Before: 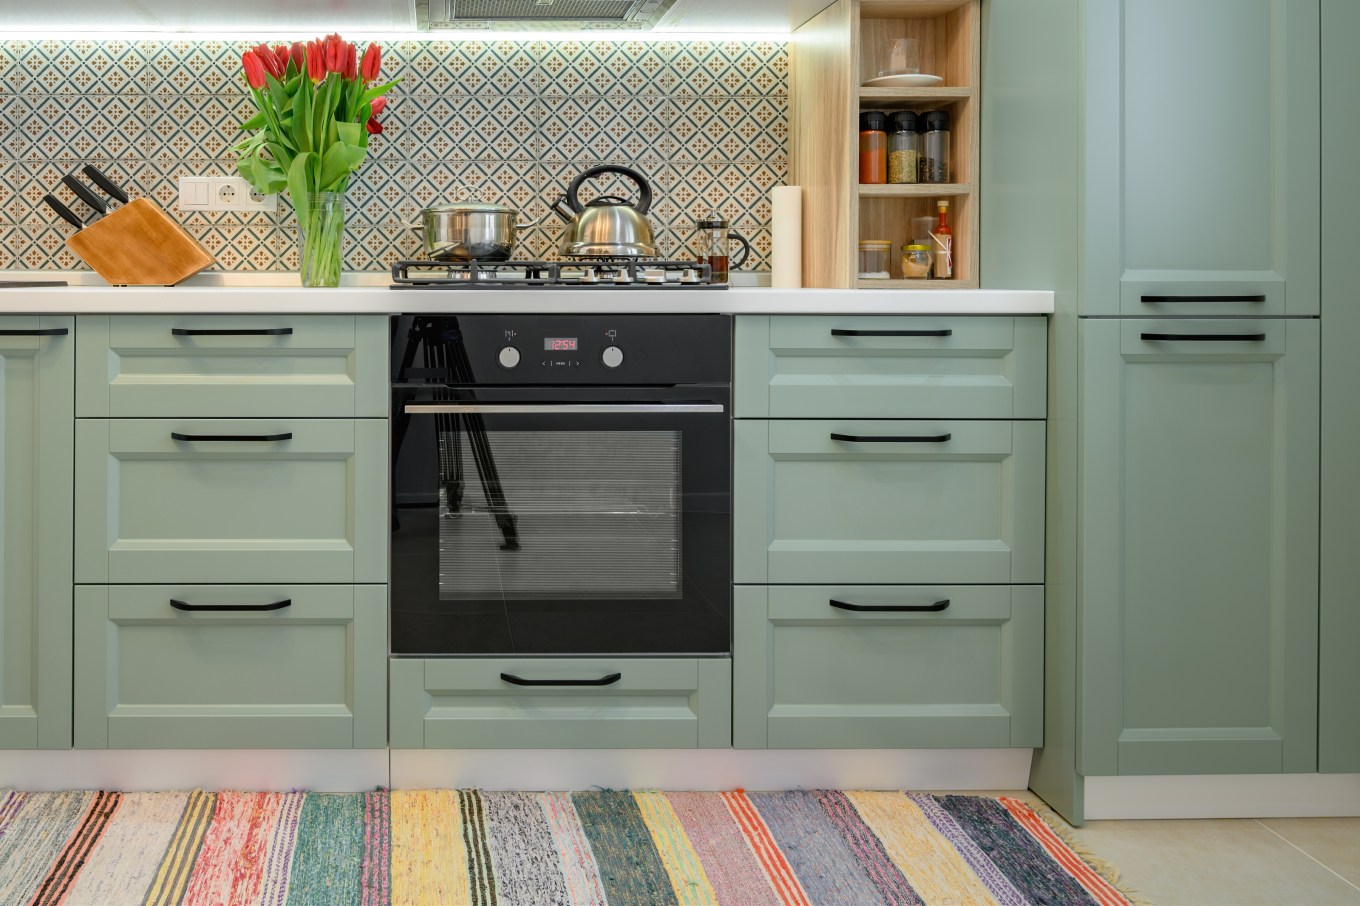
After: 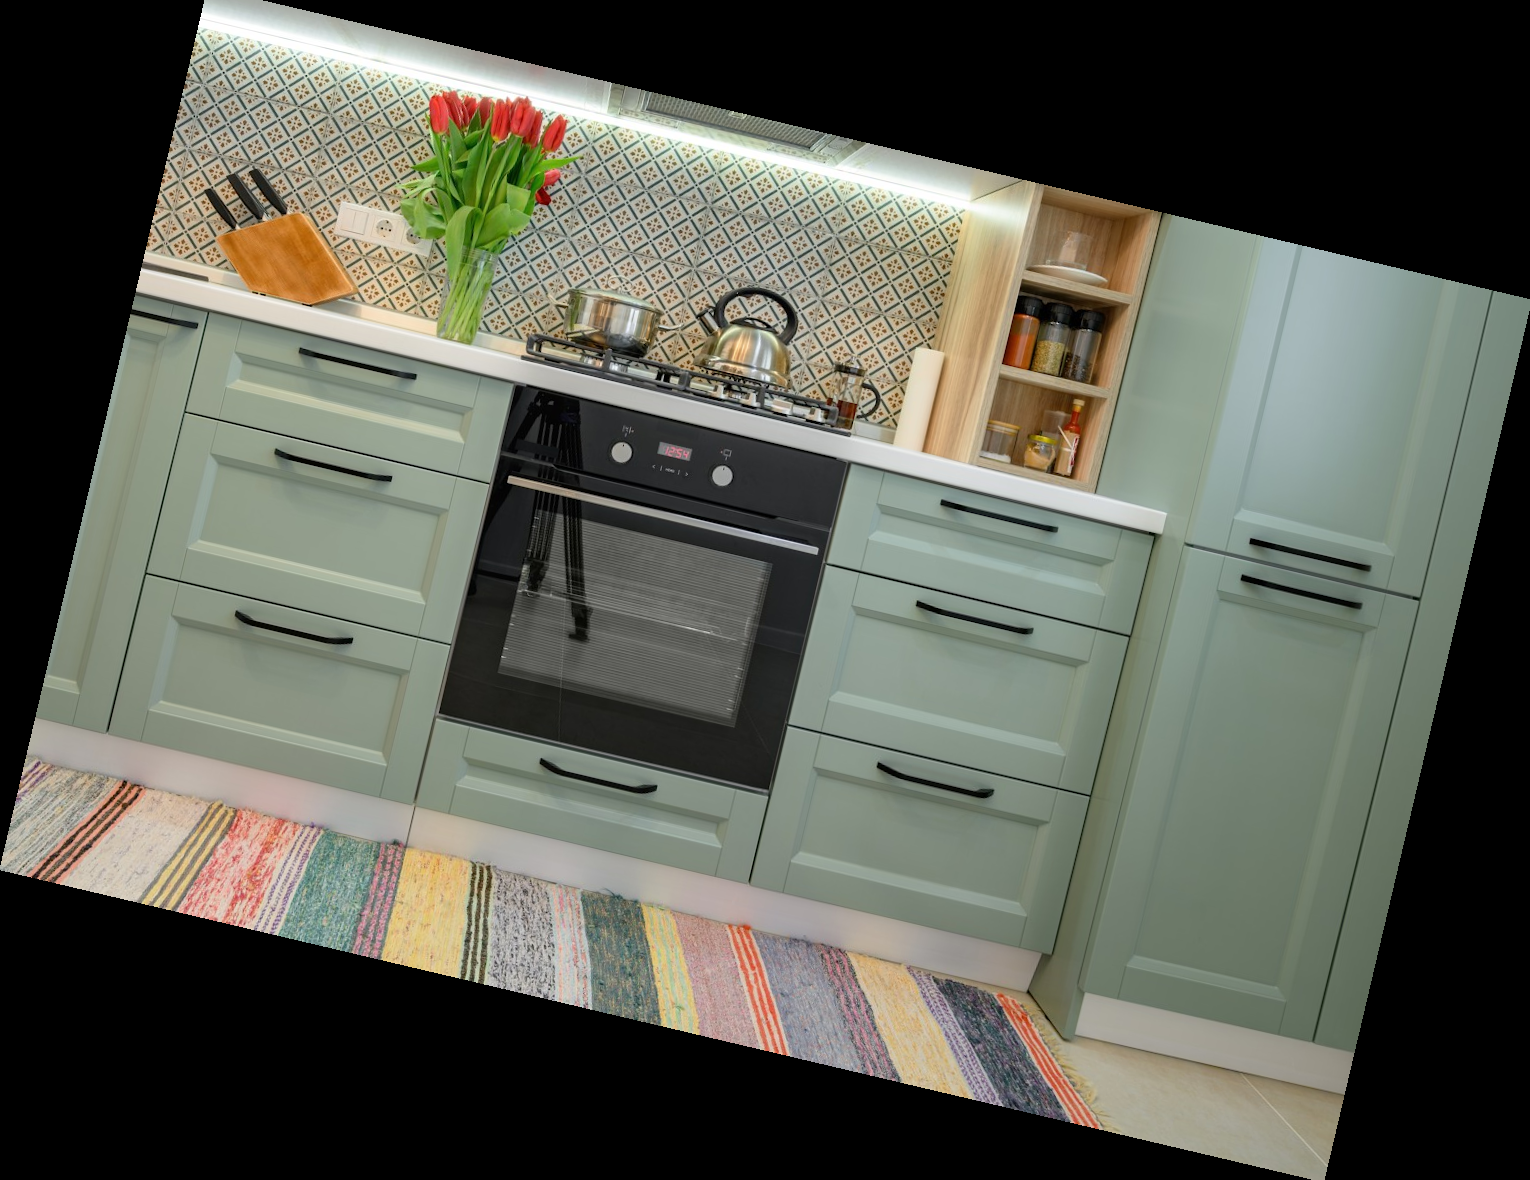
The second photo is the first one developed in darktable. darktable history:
rotate and perspective: rotation 13.27°, automatic cropping off
crop: top 1.049%, right 0.001%
